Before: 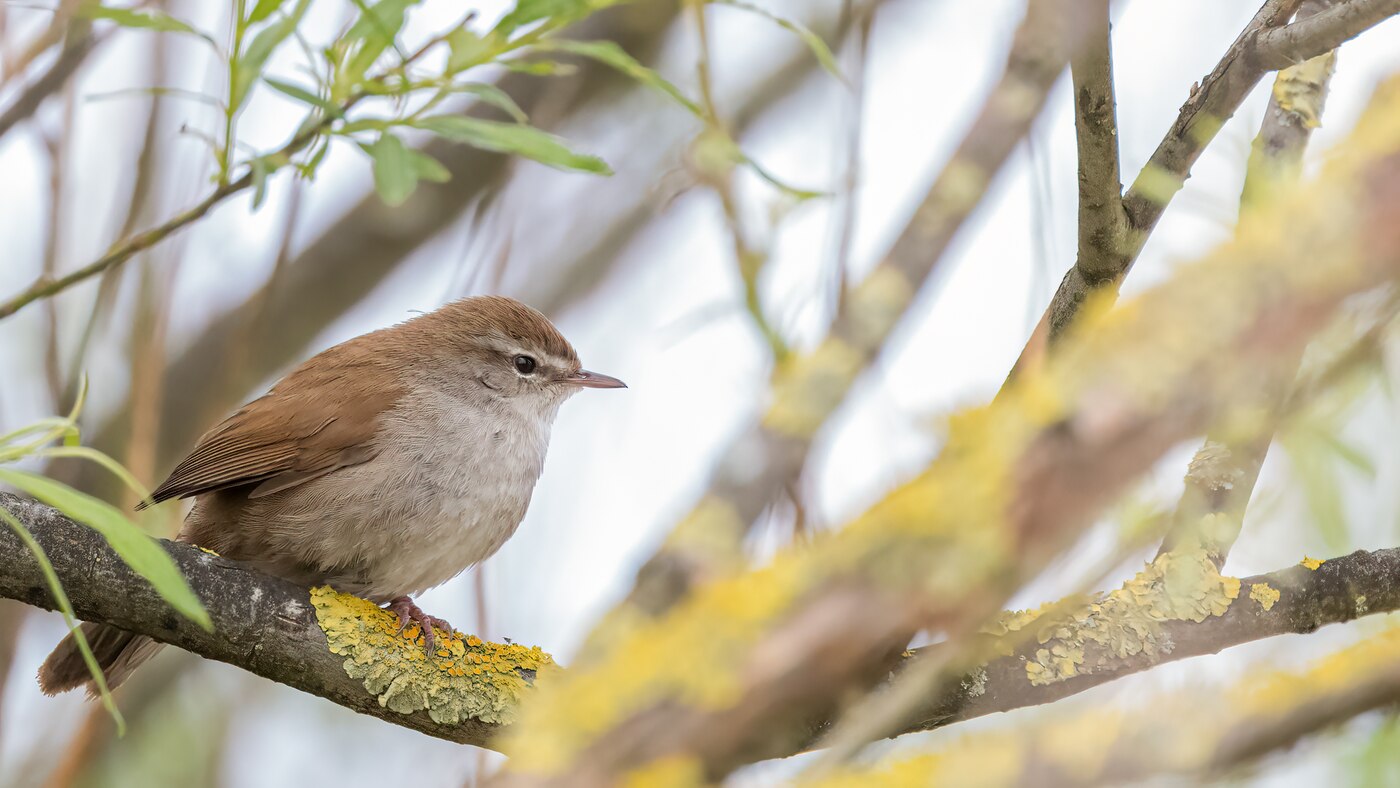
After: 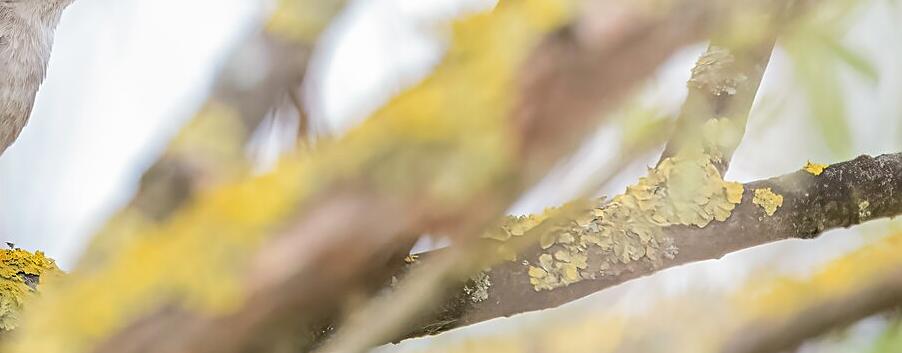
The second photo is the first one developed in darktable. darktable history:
sharpen: on, module defaults
crop and rotate: left 35.509%, top 50.238%, bottom 4.934%
vibrance: vibrance 15%
